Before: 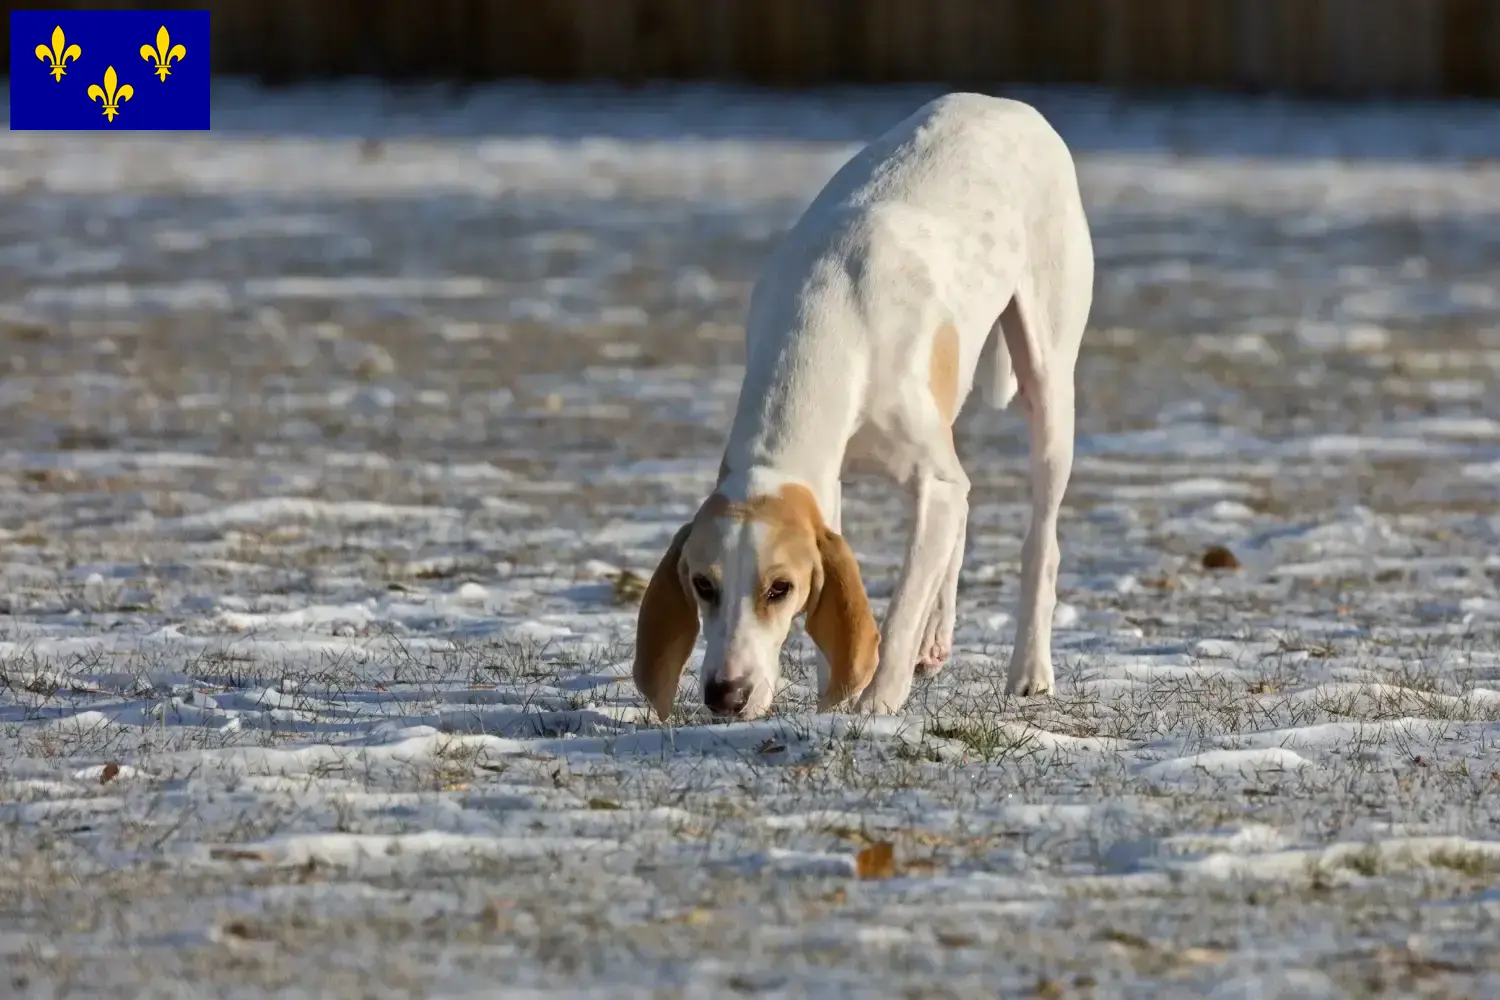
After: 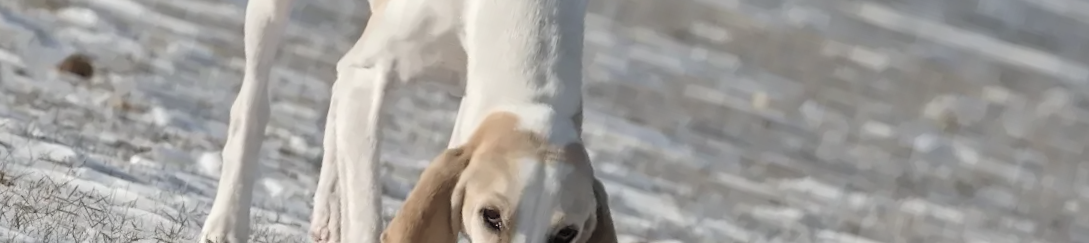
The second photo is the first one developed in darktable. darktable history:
crop and rotate: angle 16.12°, top 30.835%, bottom 35.653%
contrast brightness saturation: brightness 0.18, saturation -0.5
